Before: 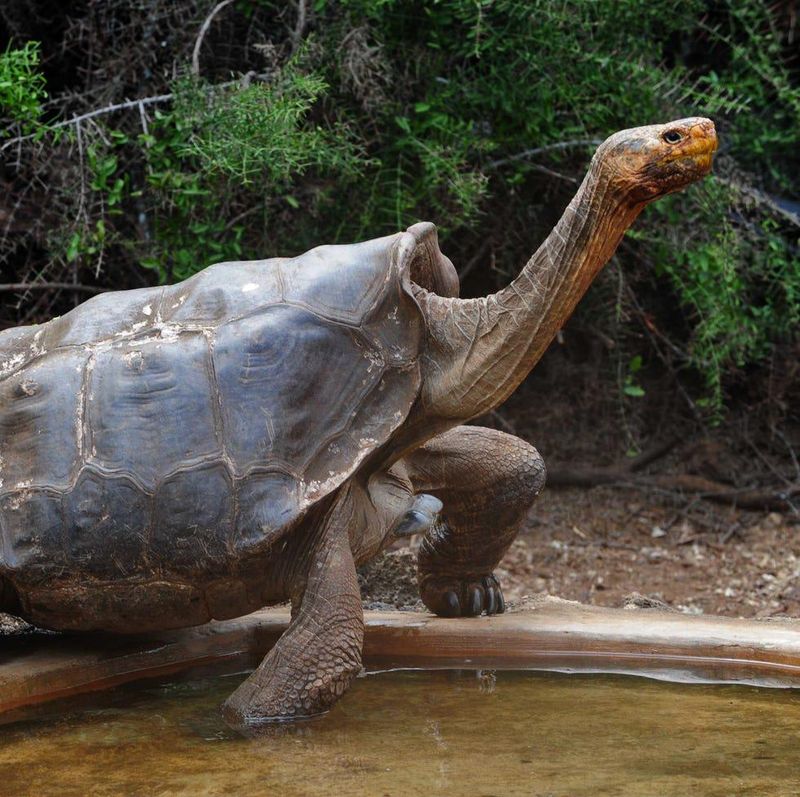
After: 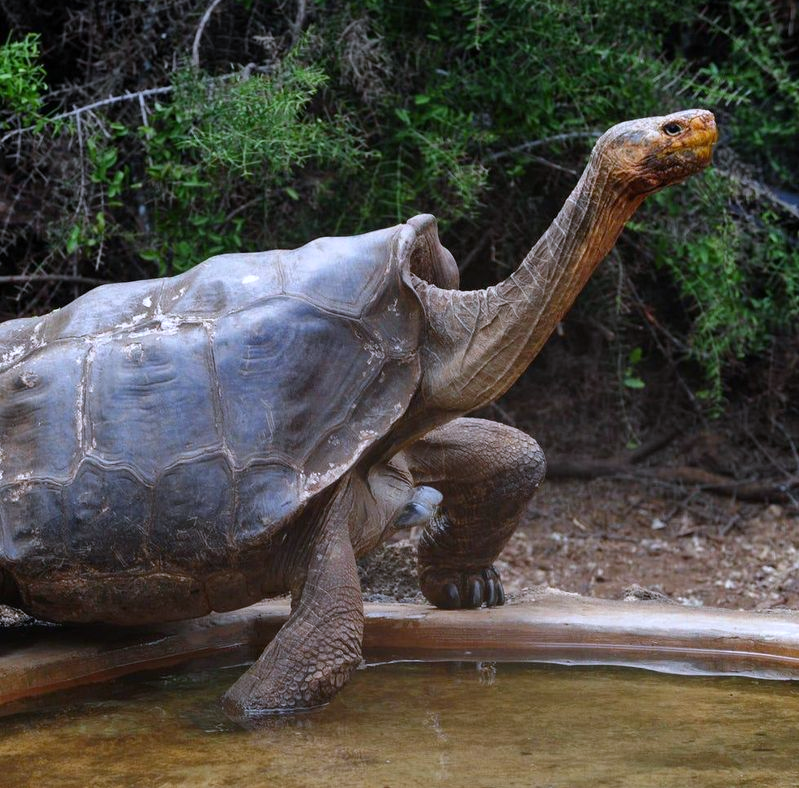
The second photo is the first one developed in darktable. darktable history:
crop: top 1.049%, right 0.001%
white balance: red 0.967, blue 1.119, emerald 0.756
